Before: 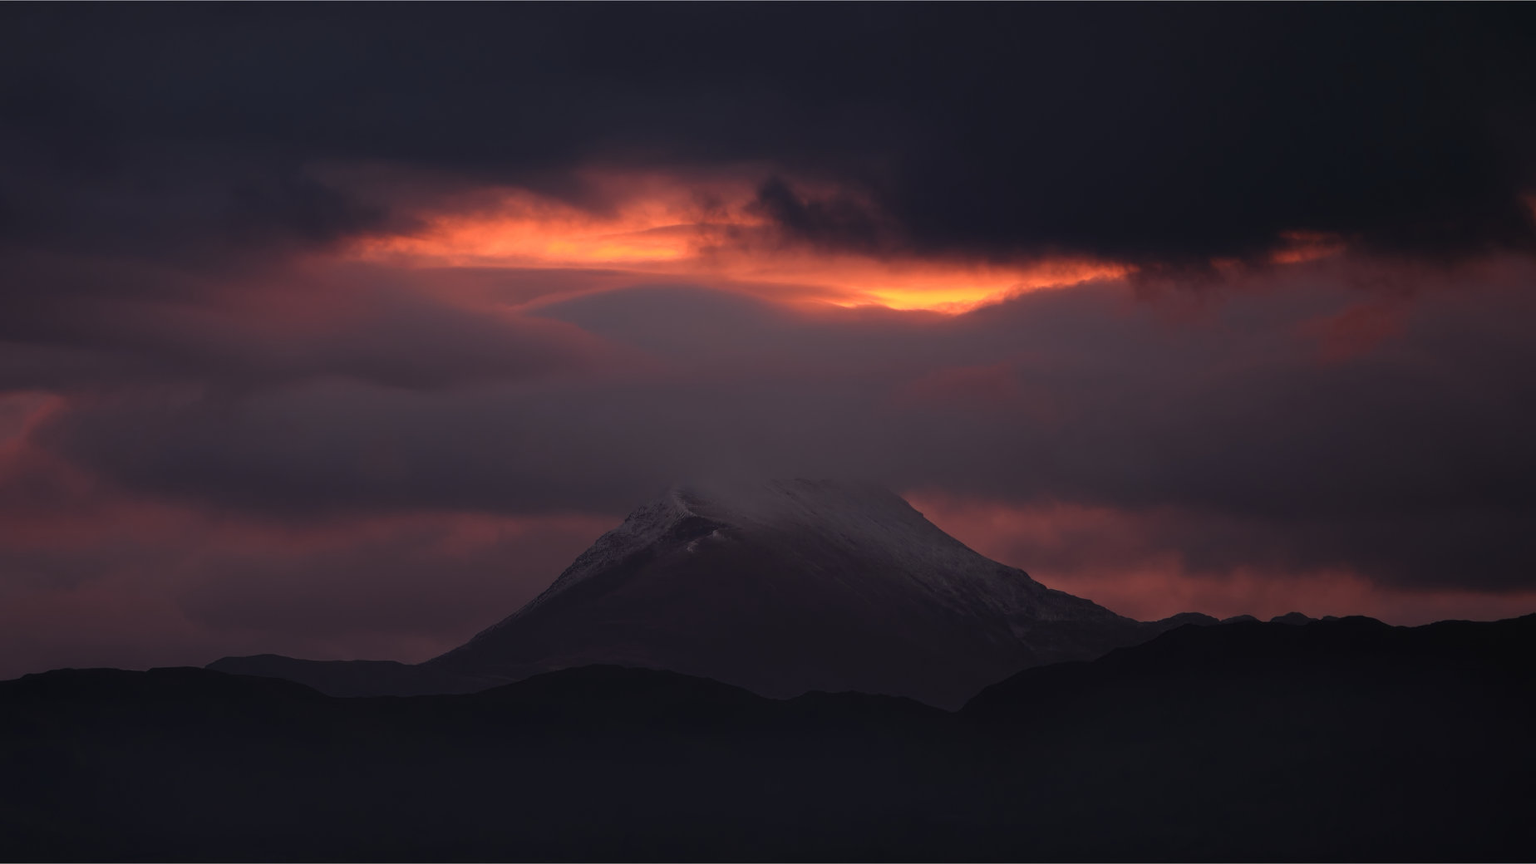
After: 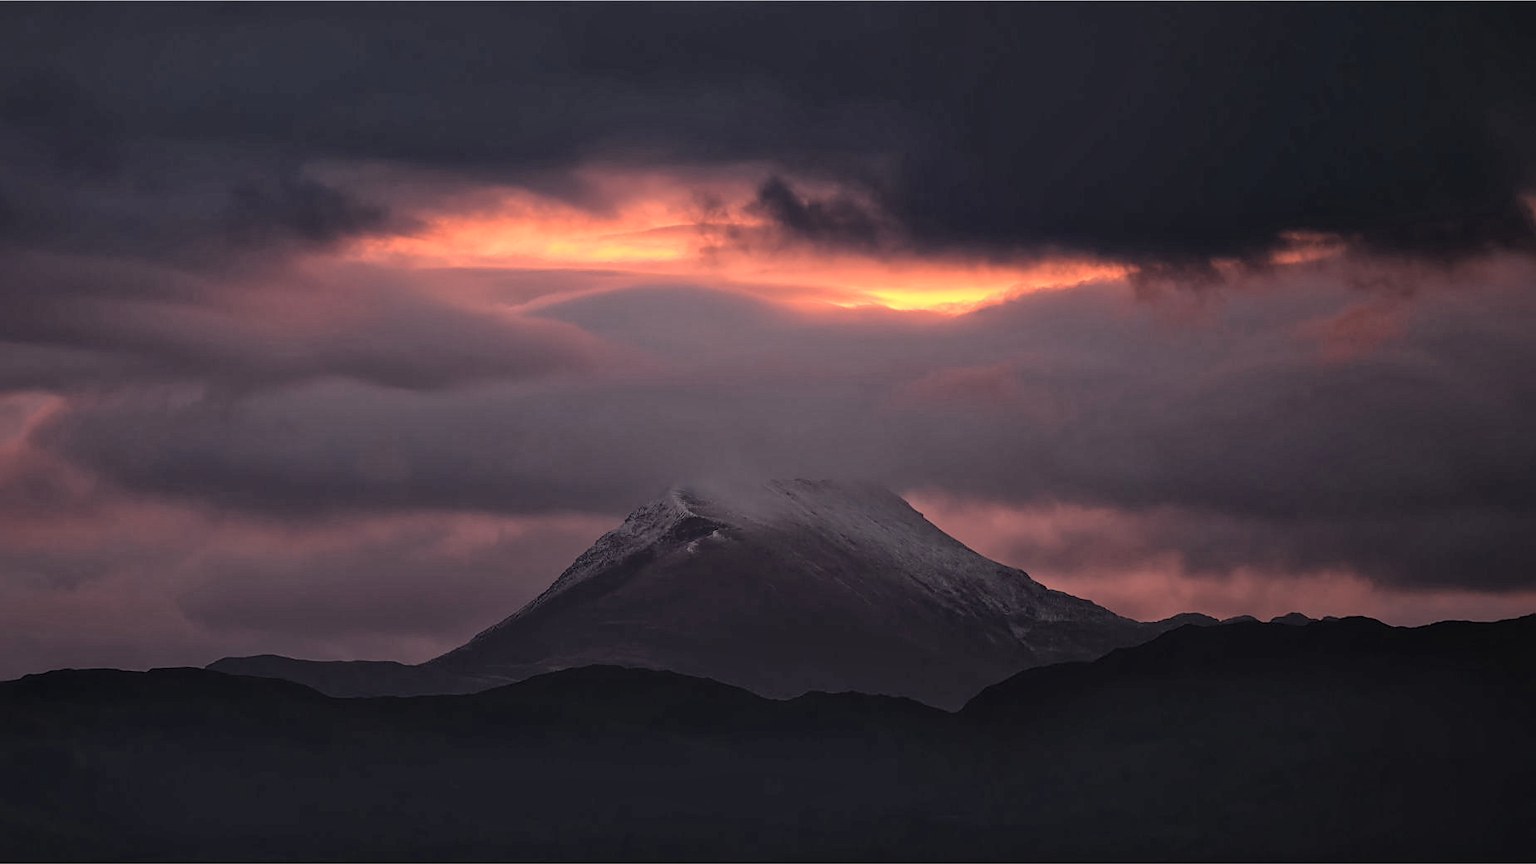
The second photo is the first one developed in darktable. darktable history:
sharpen: on, module defaults
global tonemap: drago (1, 100), detail 1
